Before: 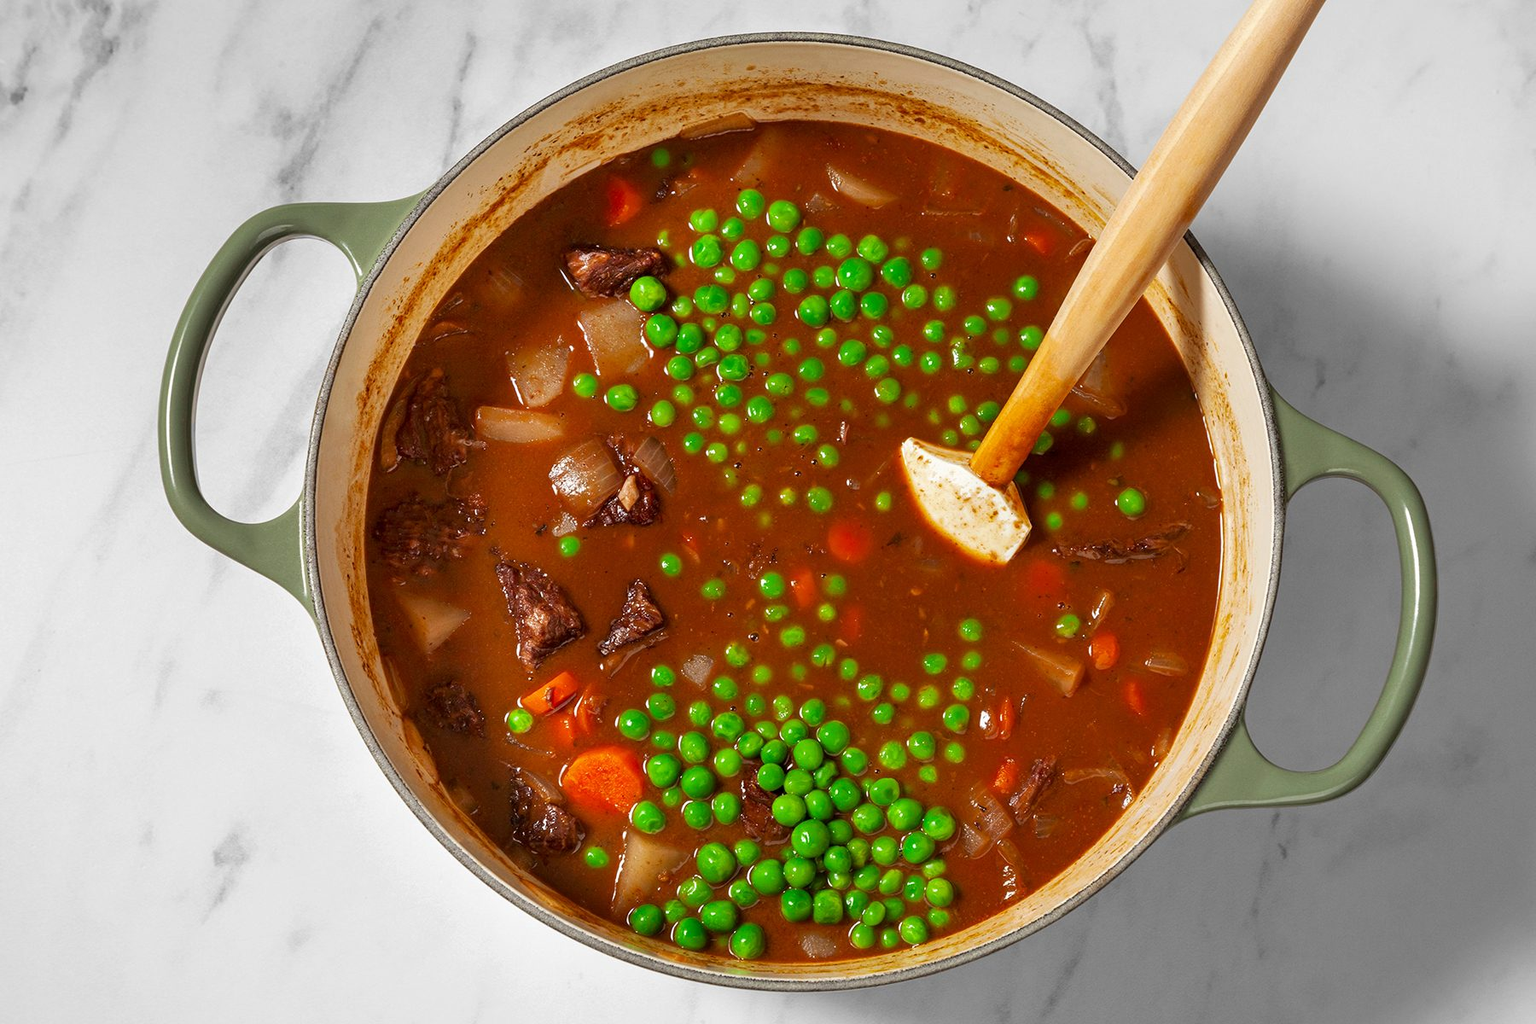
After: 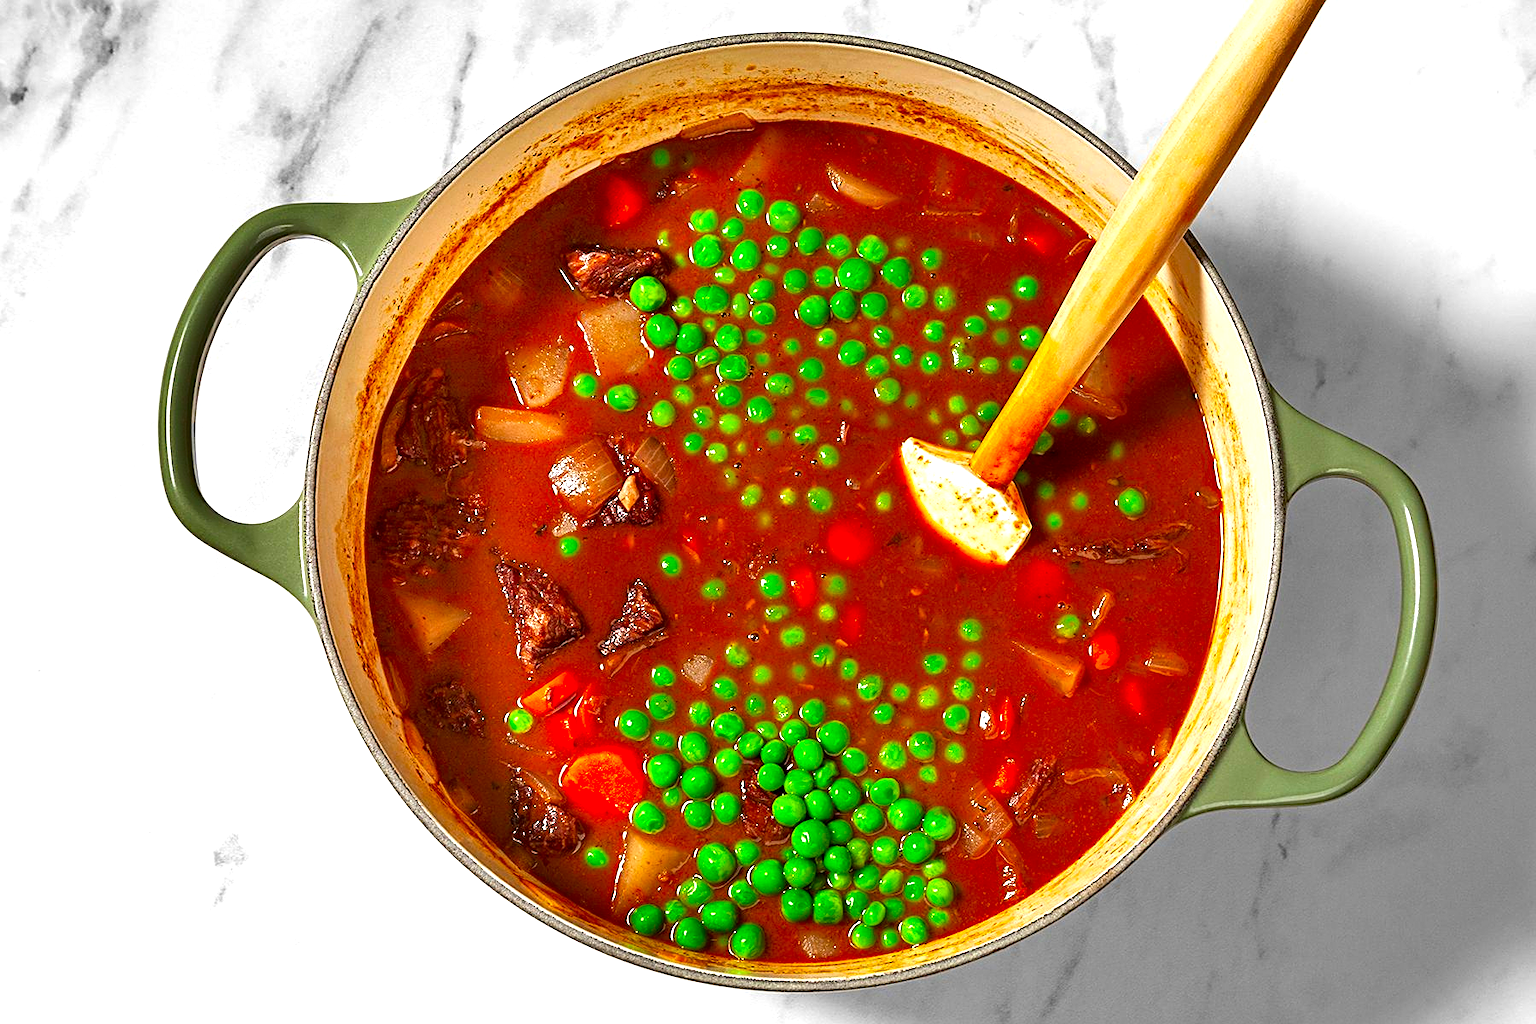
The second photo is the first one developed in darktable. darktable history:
haze removal: compatibility mode true, adaptive false
contrast brightness saturation: brightness -0.02, saturation 0.349
sharpen: amount 0.497
shadows and highlights: shadows 20.99, highlights -36.44, soften with gaussian
exposure: black level correction 0, exposure 0.694 EV, compensate exposure bias true, compensate highlight preservation false
